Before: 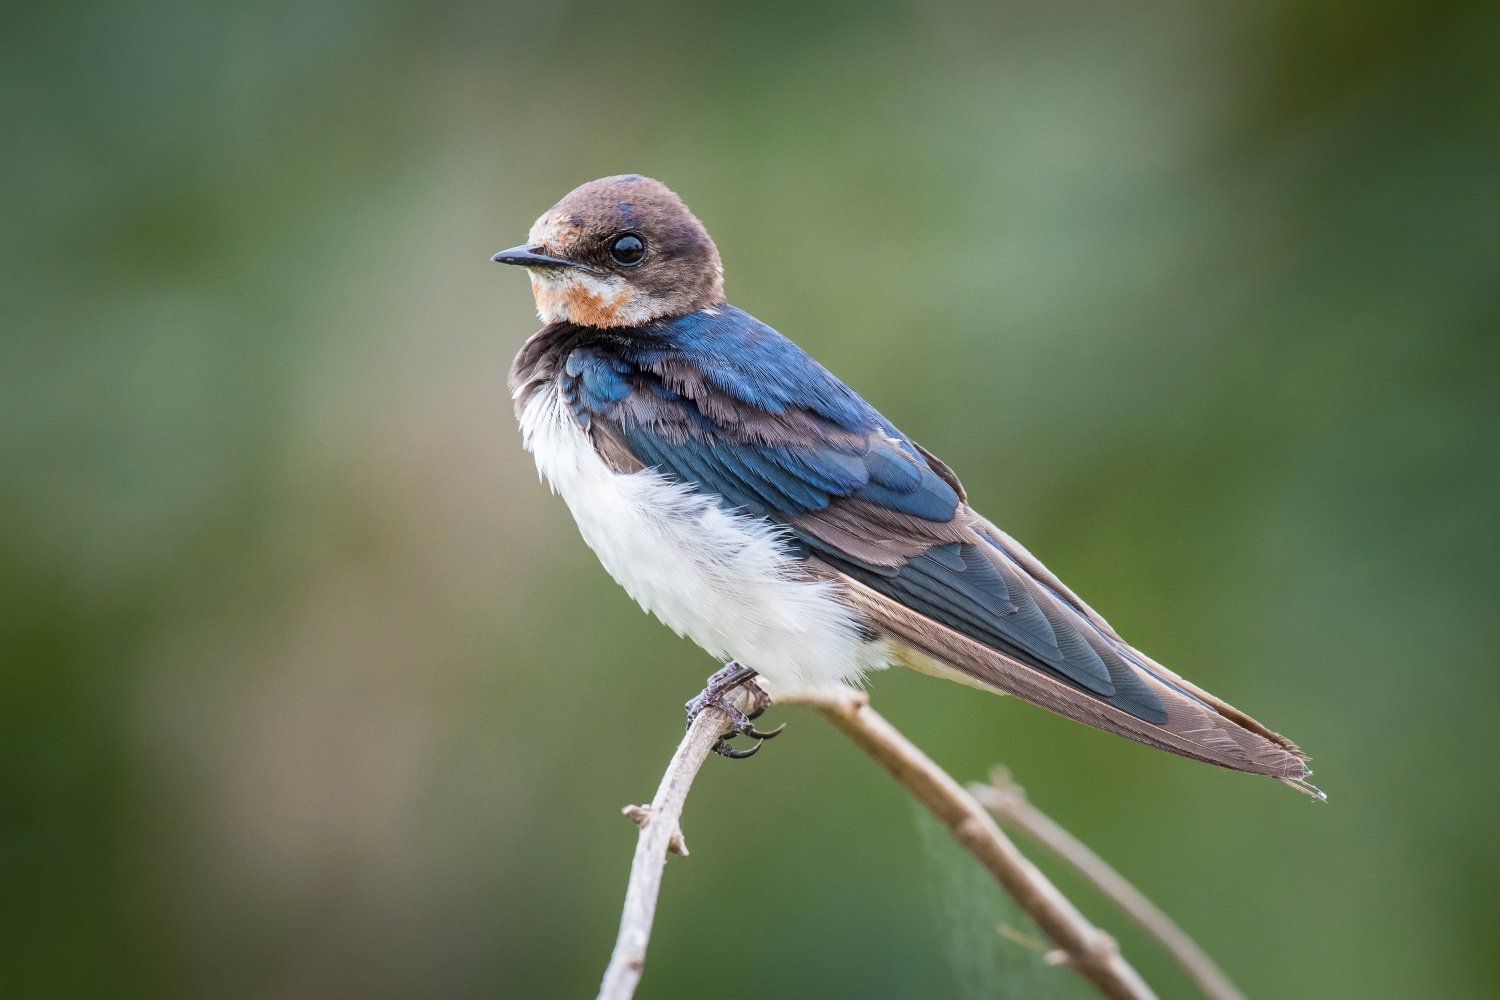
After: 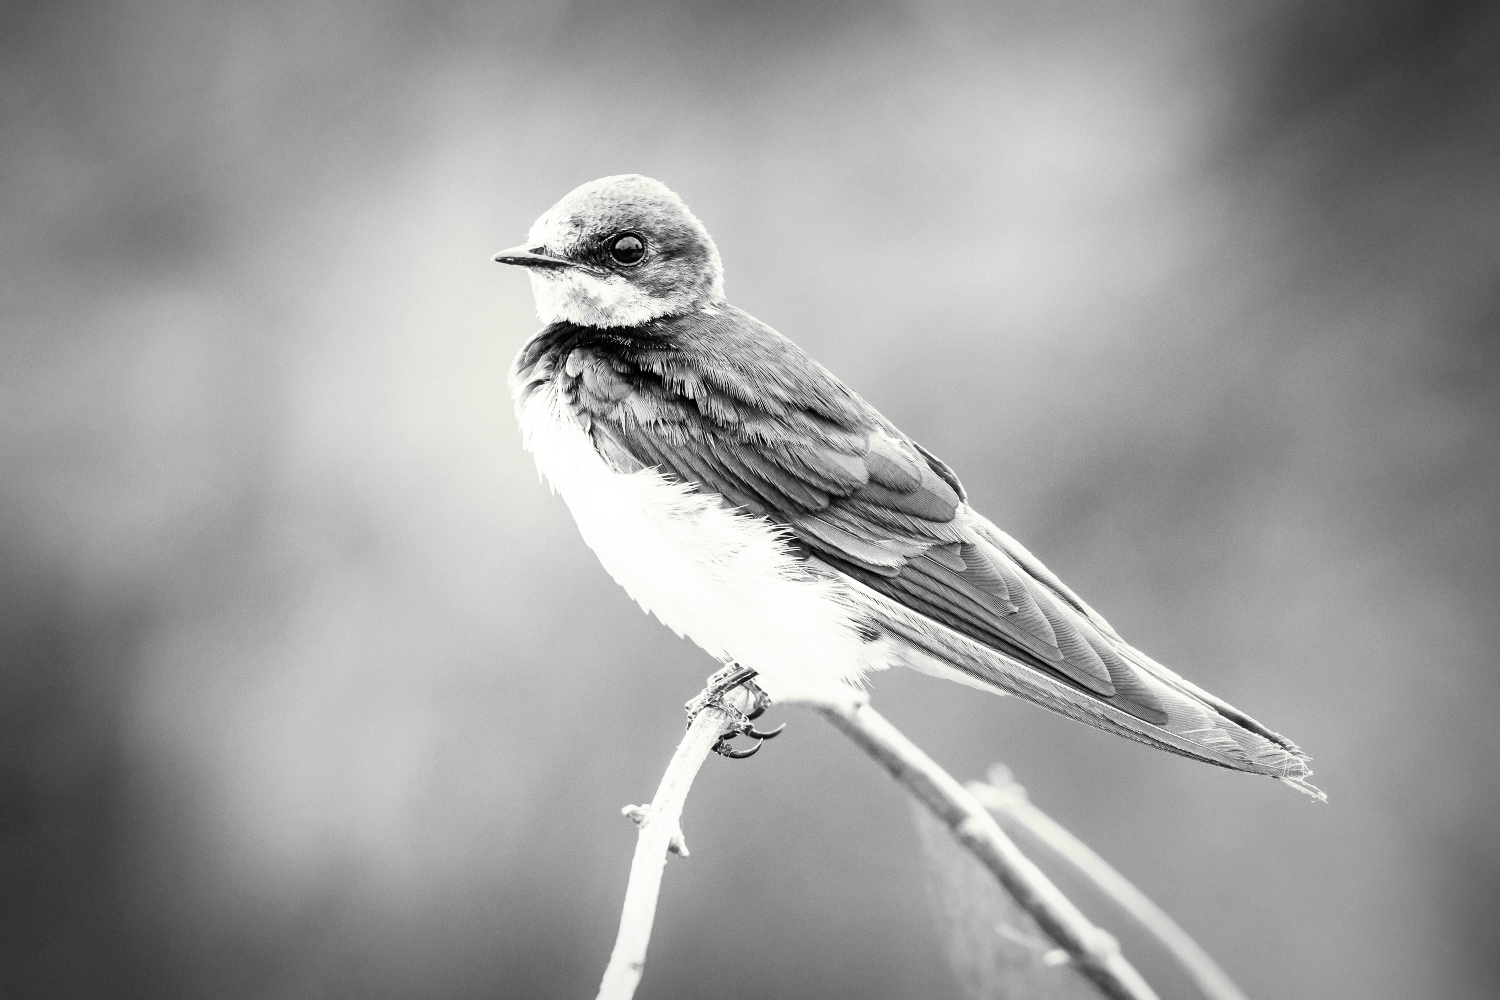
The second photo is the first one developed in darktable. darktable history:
base curve: curves: ch0 [(0, 0) (0.007, 0.004) (0.027, 0.03) (0.046, 0.07) (0.207, 0.54) (0.442, 0.872) (0.673, 0.972) (1, 1)], preserve colors none
white balance: red 0.954, blue 1.079
split-toning: shadows › saturation 0.61, highlights › saturation 0.58, balance -28.74, compress 87.36%
monochrome: on, module defaults
color balance rgb: linear chroma grading › global chroma 15%, perceptual saturation grading › global saturation 30%
vignetting: fall-off radius 100%, width/height ratio 1.337
